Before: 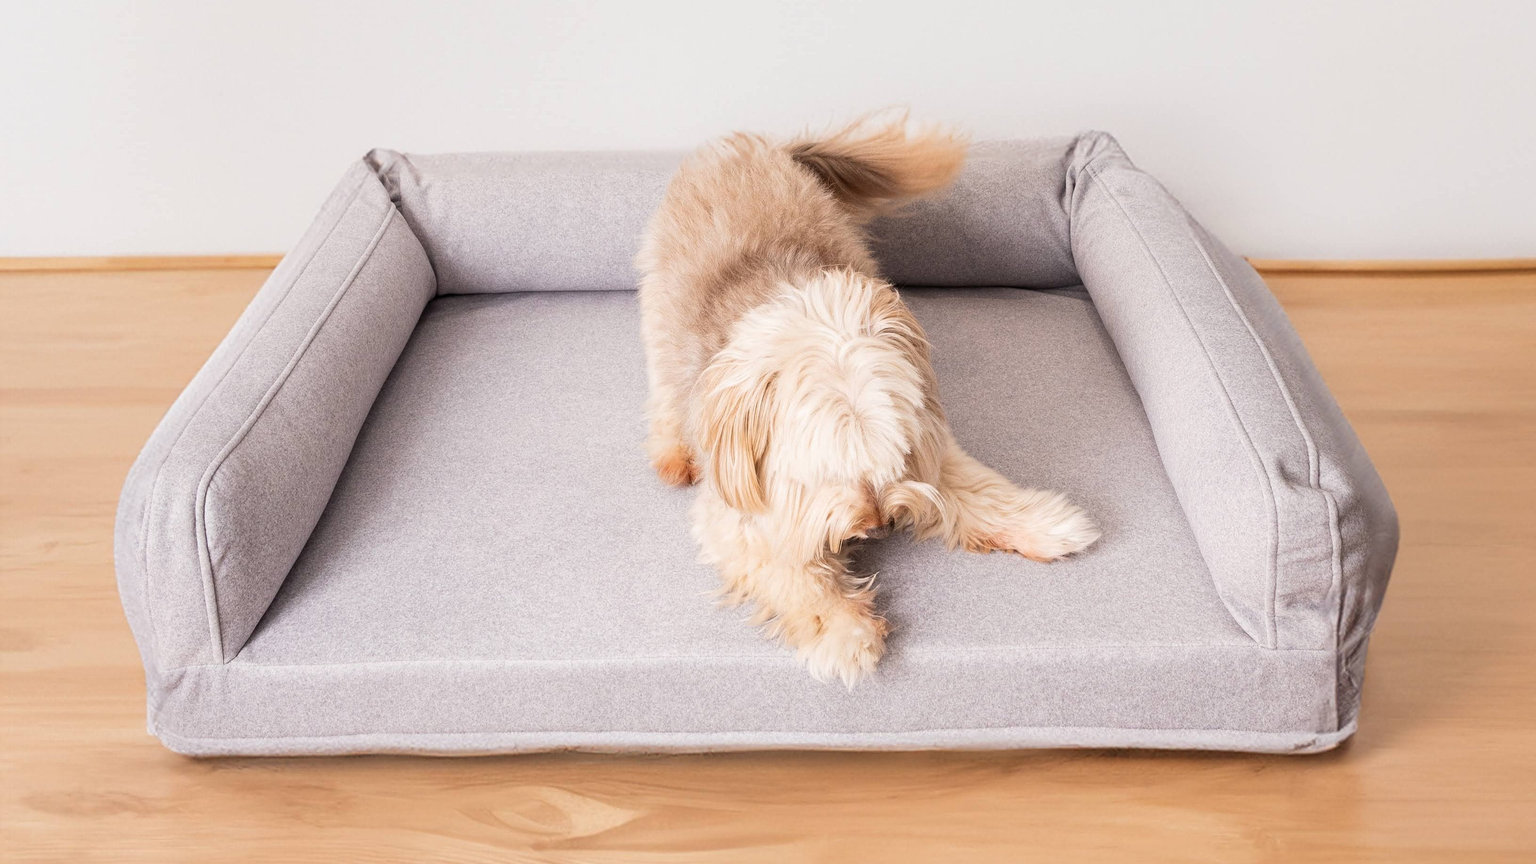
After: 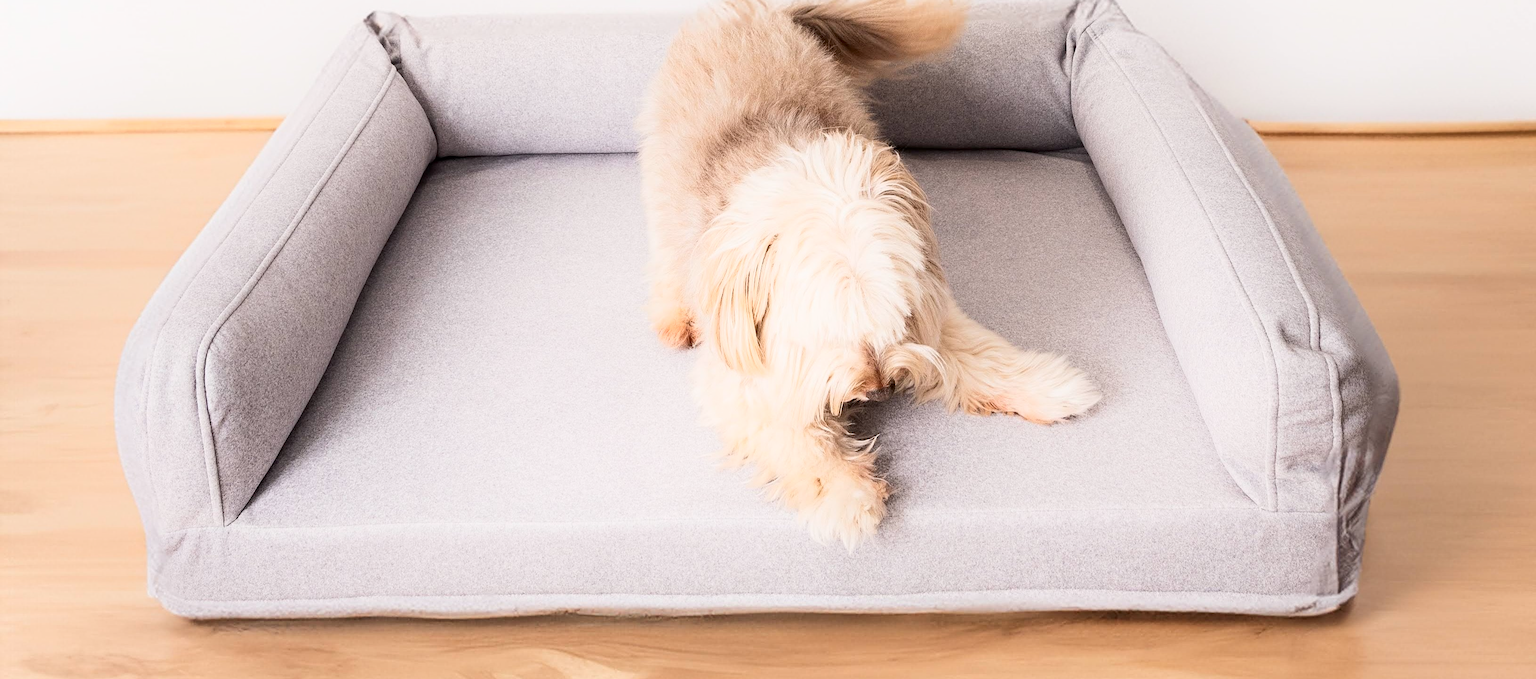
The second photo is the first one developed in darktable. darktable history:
sharpen: amount 0.208
shadows and highlights: shadows -62.7, white point adjustment -5.39, highlights 60.68
crop and rotate: top 15.973%, bottom 5.402%
